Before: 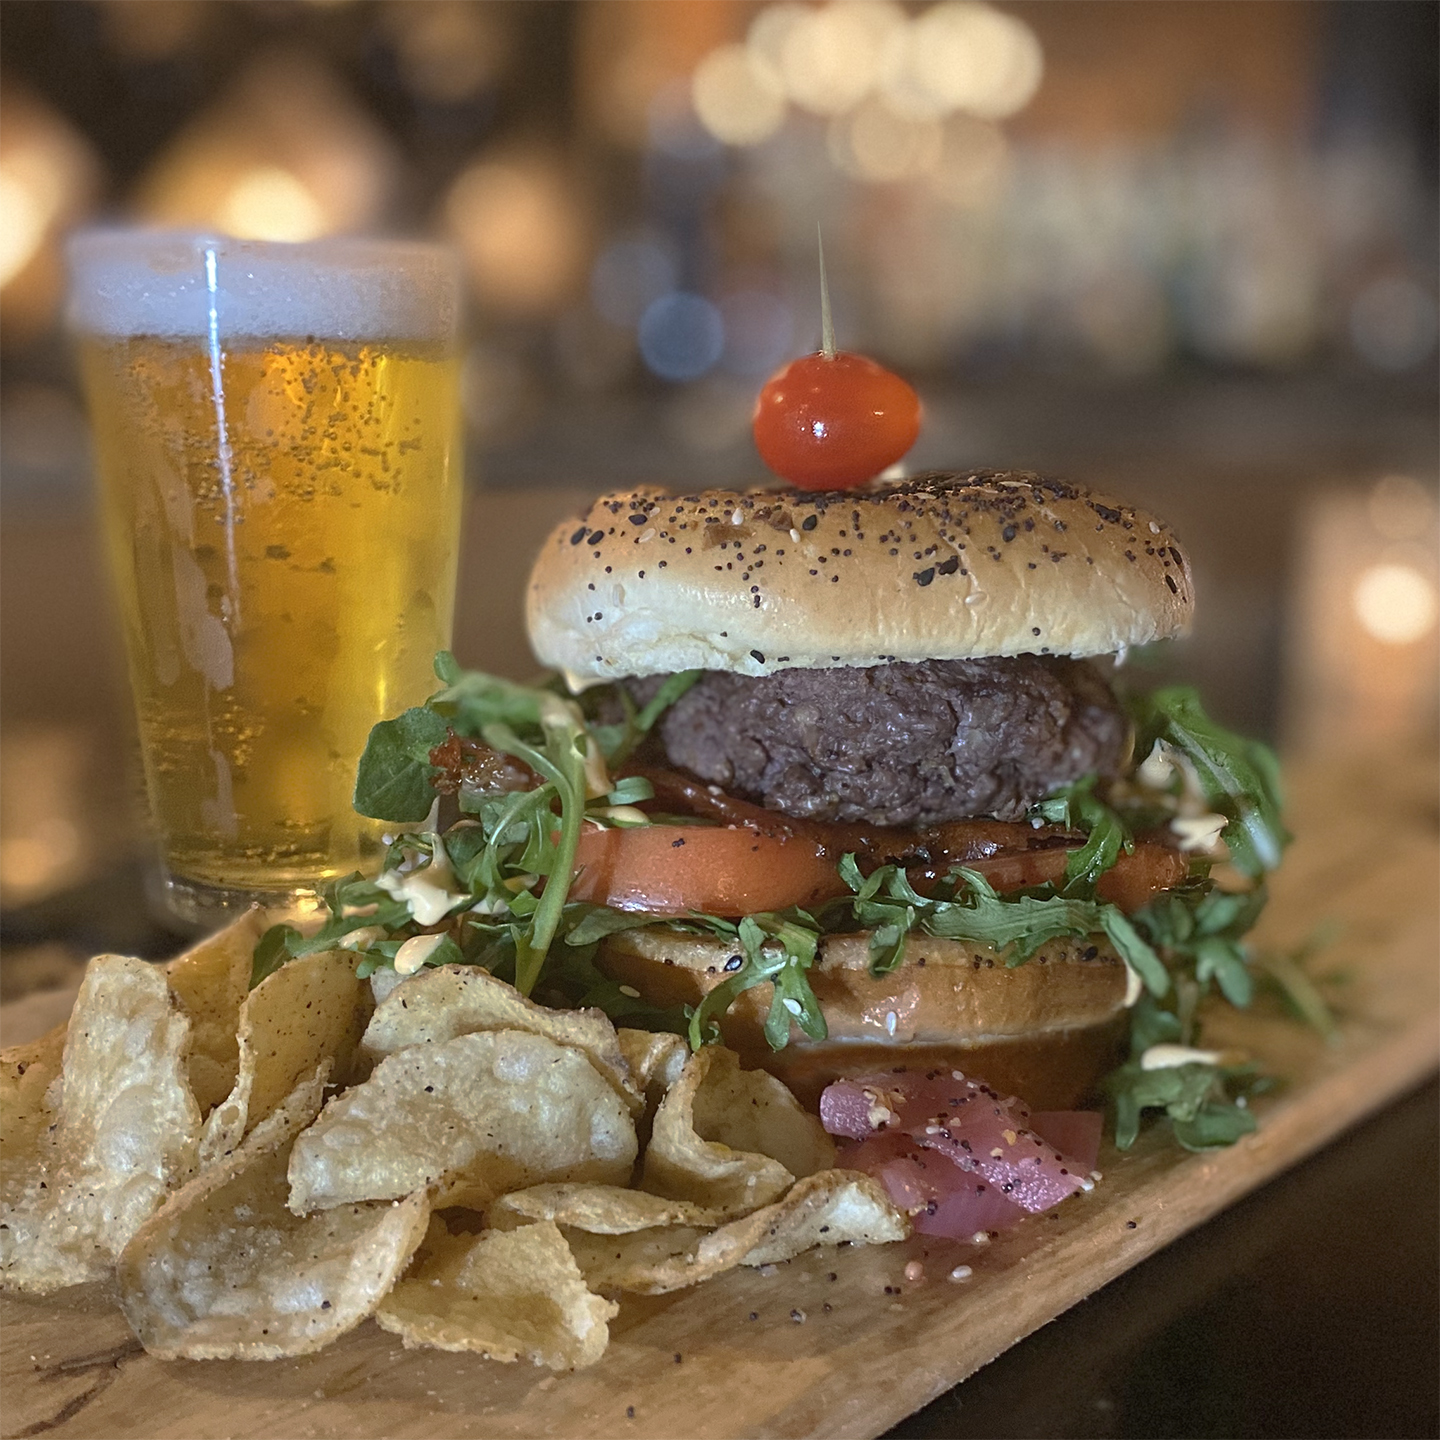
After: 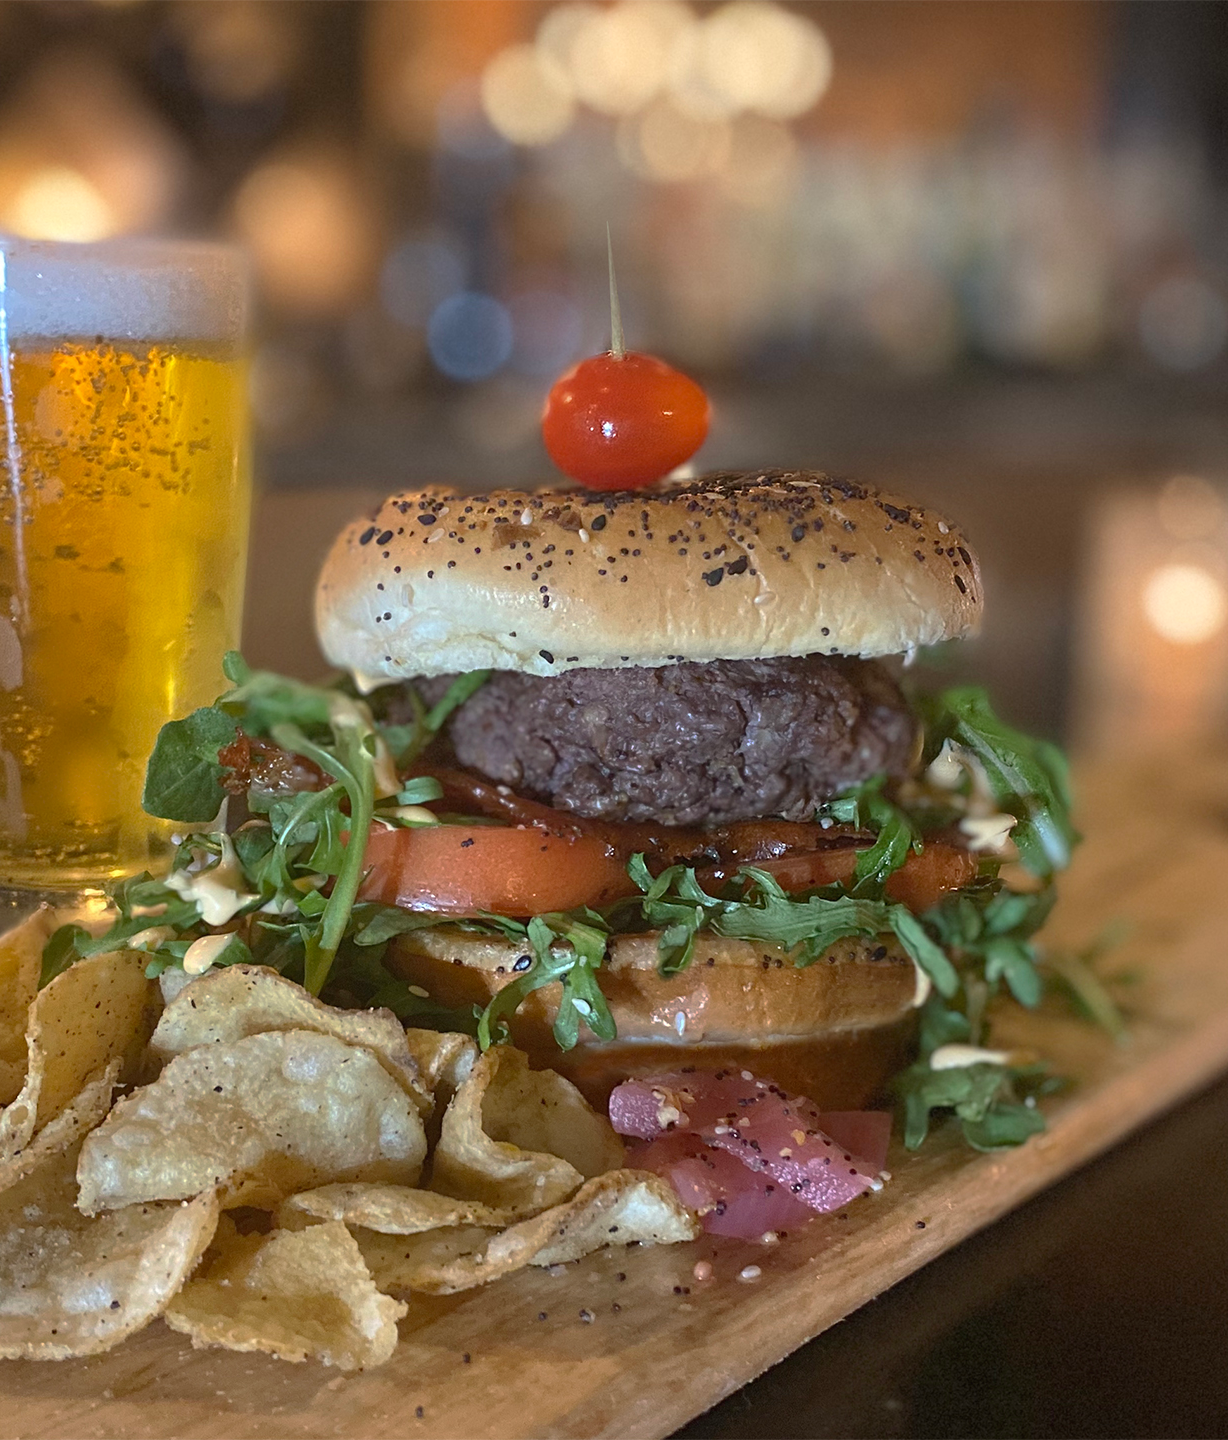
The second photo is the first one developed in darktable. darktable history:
crop and rotate: left 14.72%
